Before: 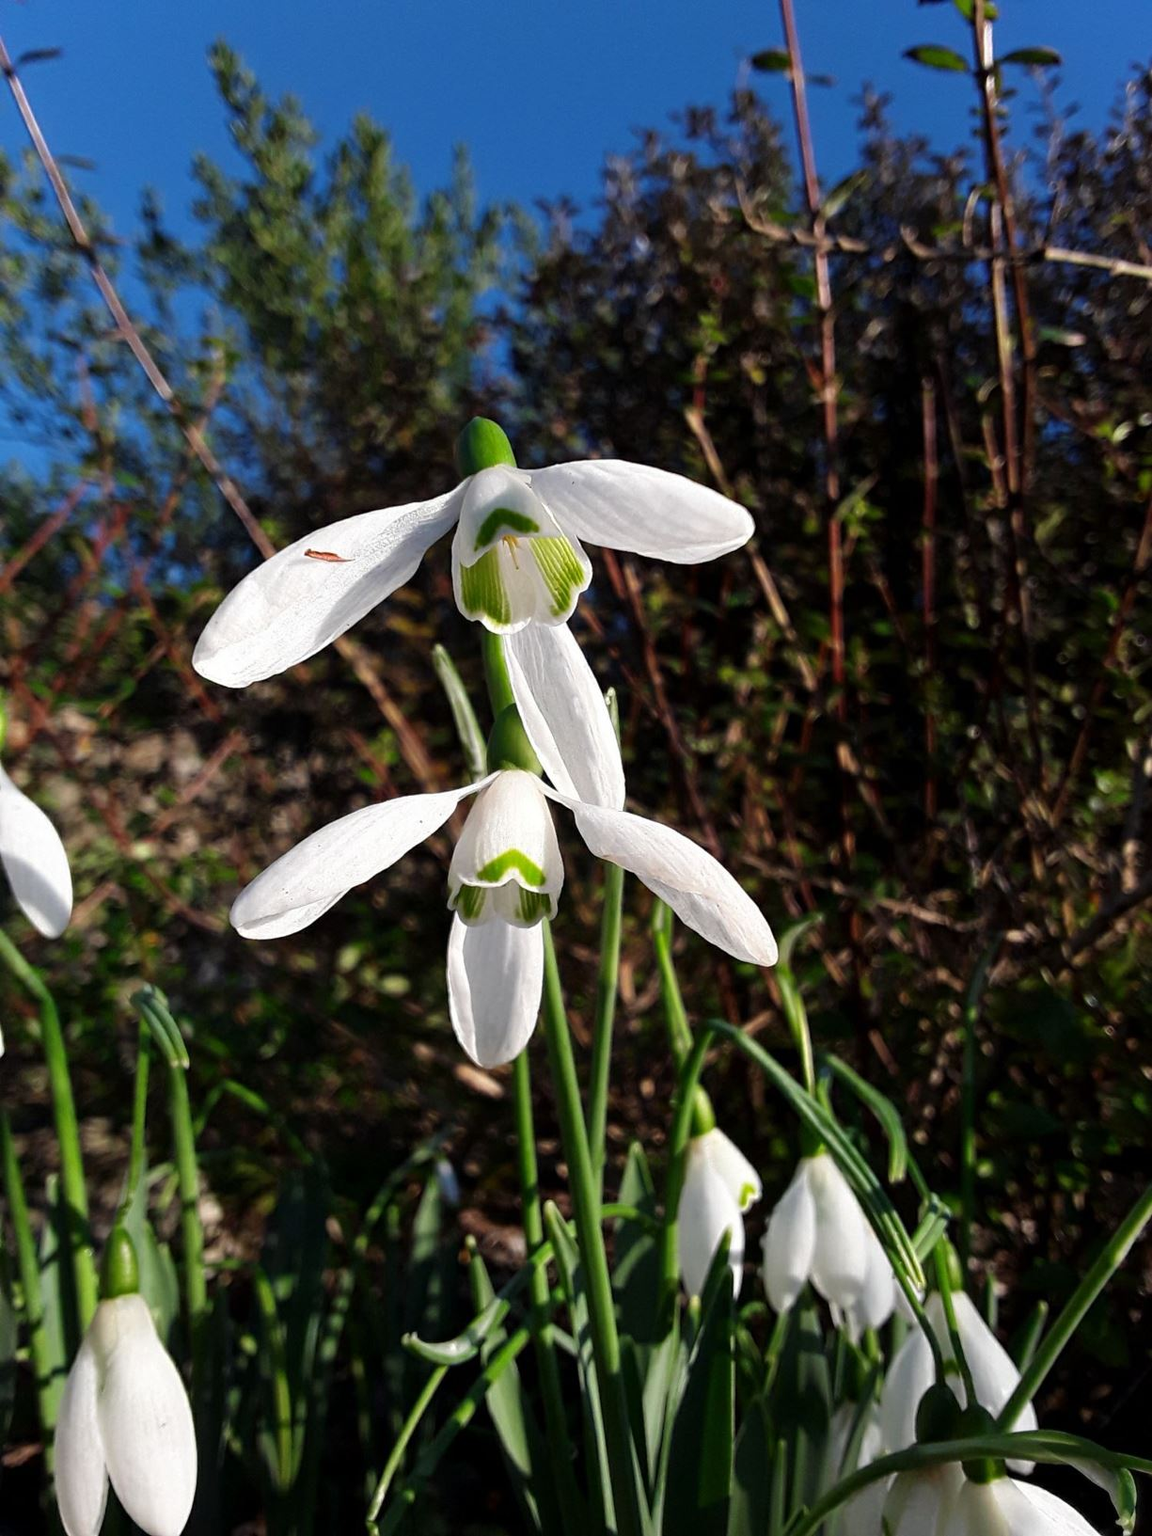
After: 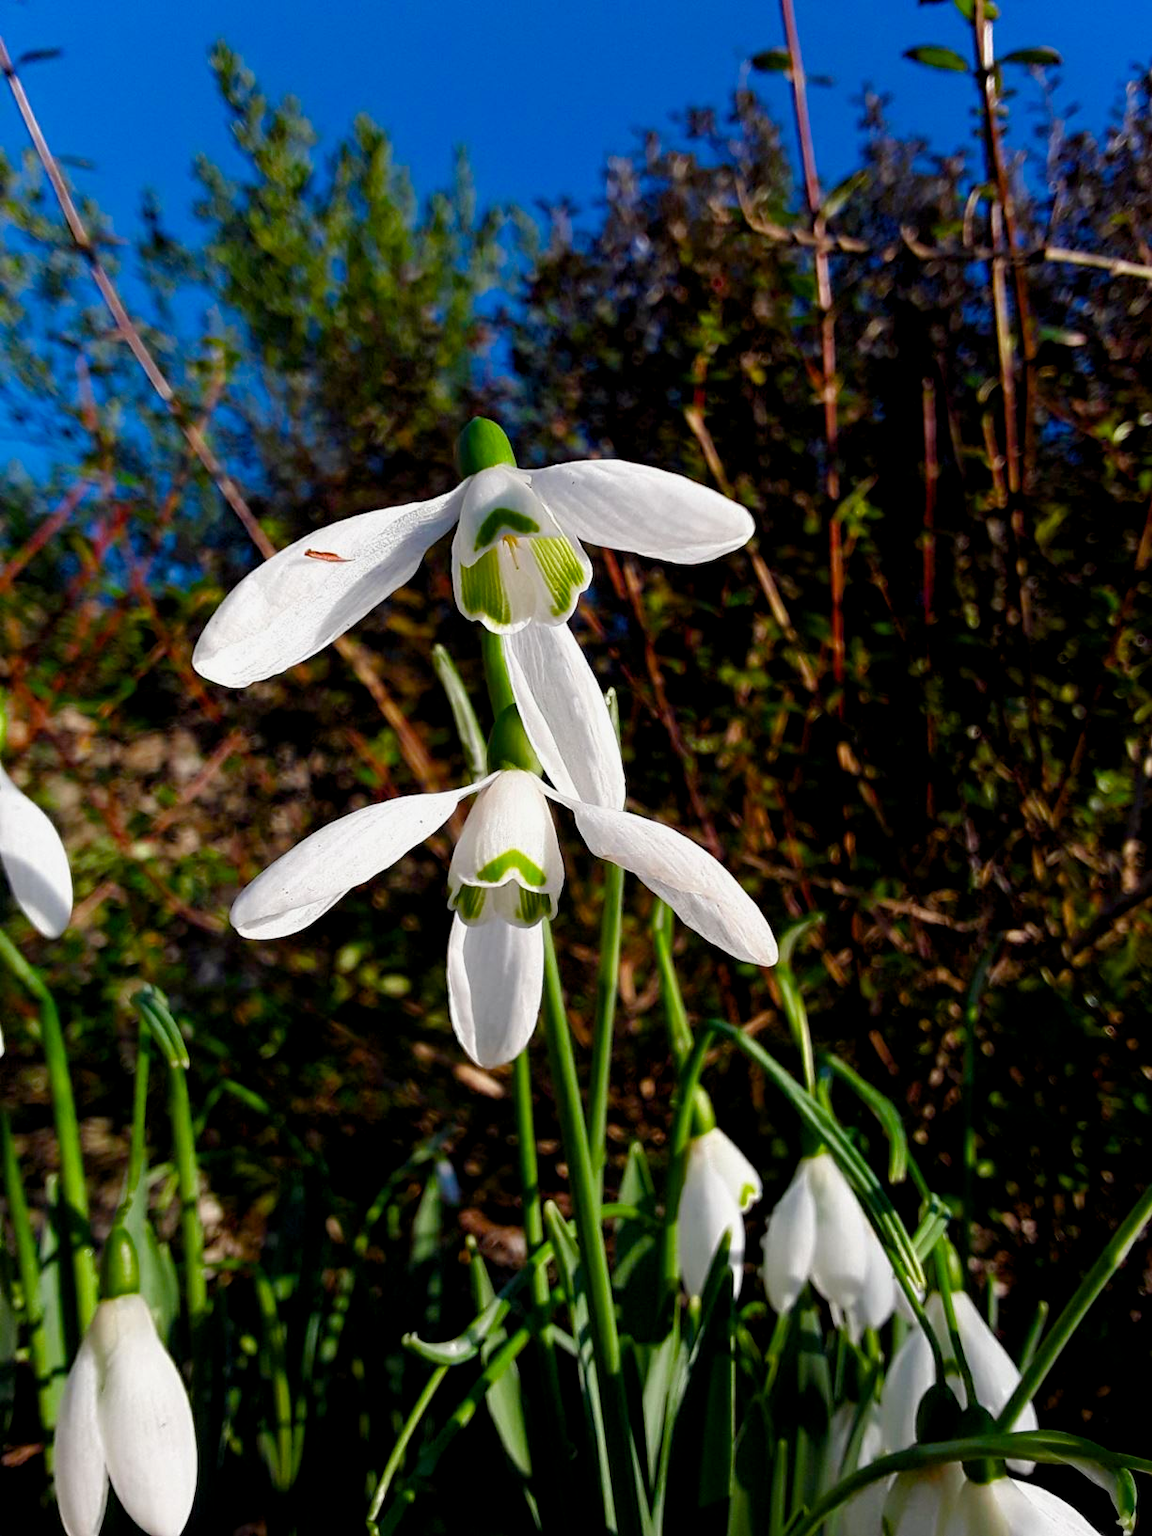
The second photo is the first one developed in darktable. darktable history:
color balance rgb: global offset › luminance -0.351%, perceptual saturation grading › global saturation 20%, perceptual saturation grading › highlights -24.828%, perceptual saturation grading › shadows 49.232%, perceptual brilliance grading › global brilliance 1.497%, perceptual brilliance grading › highlights -3.992%, global vibrance 20%
